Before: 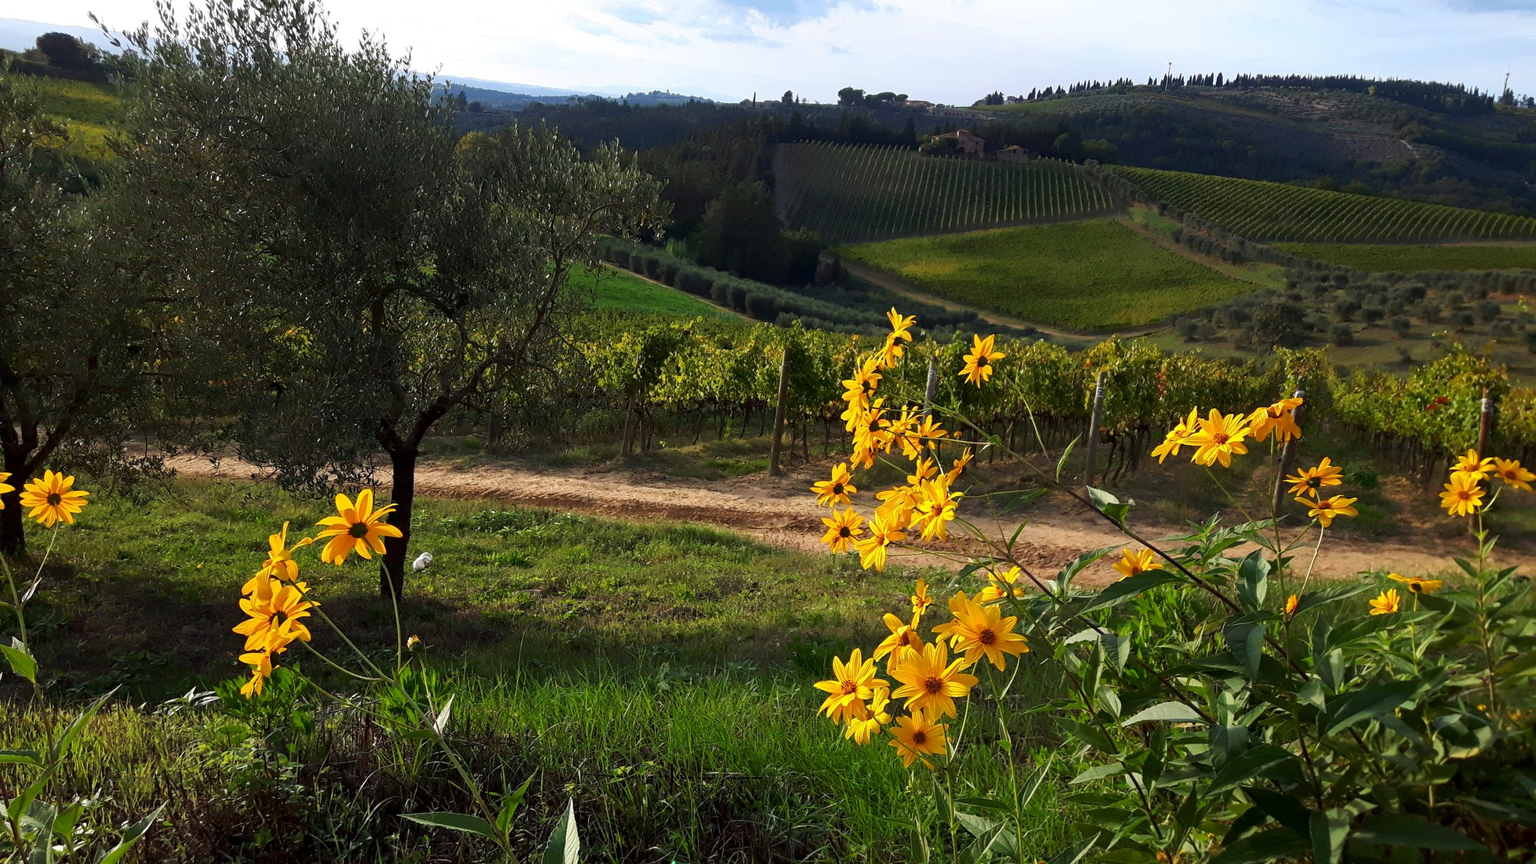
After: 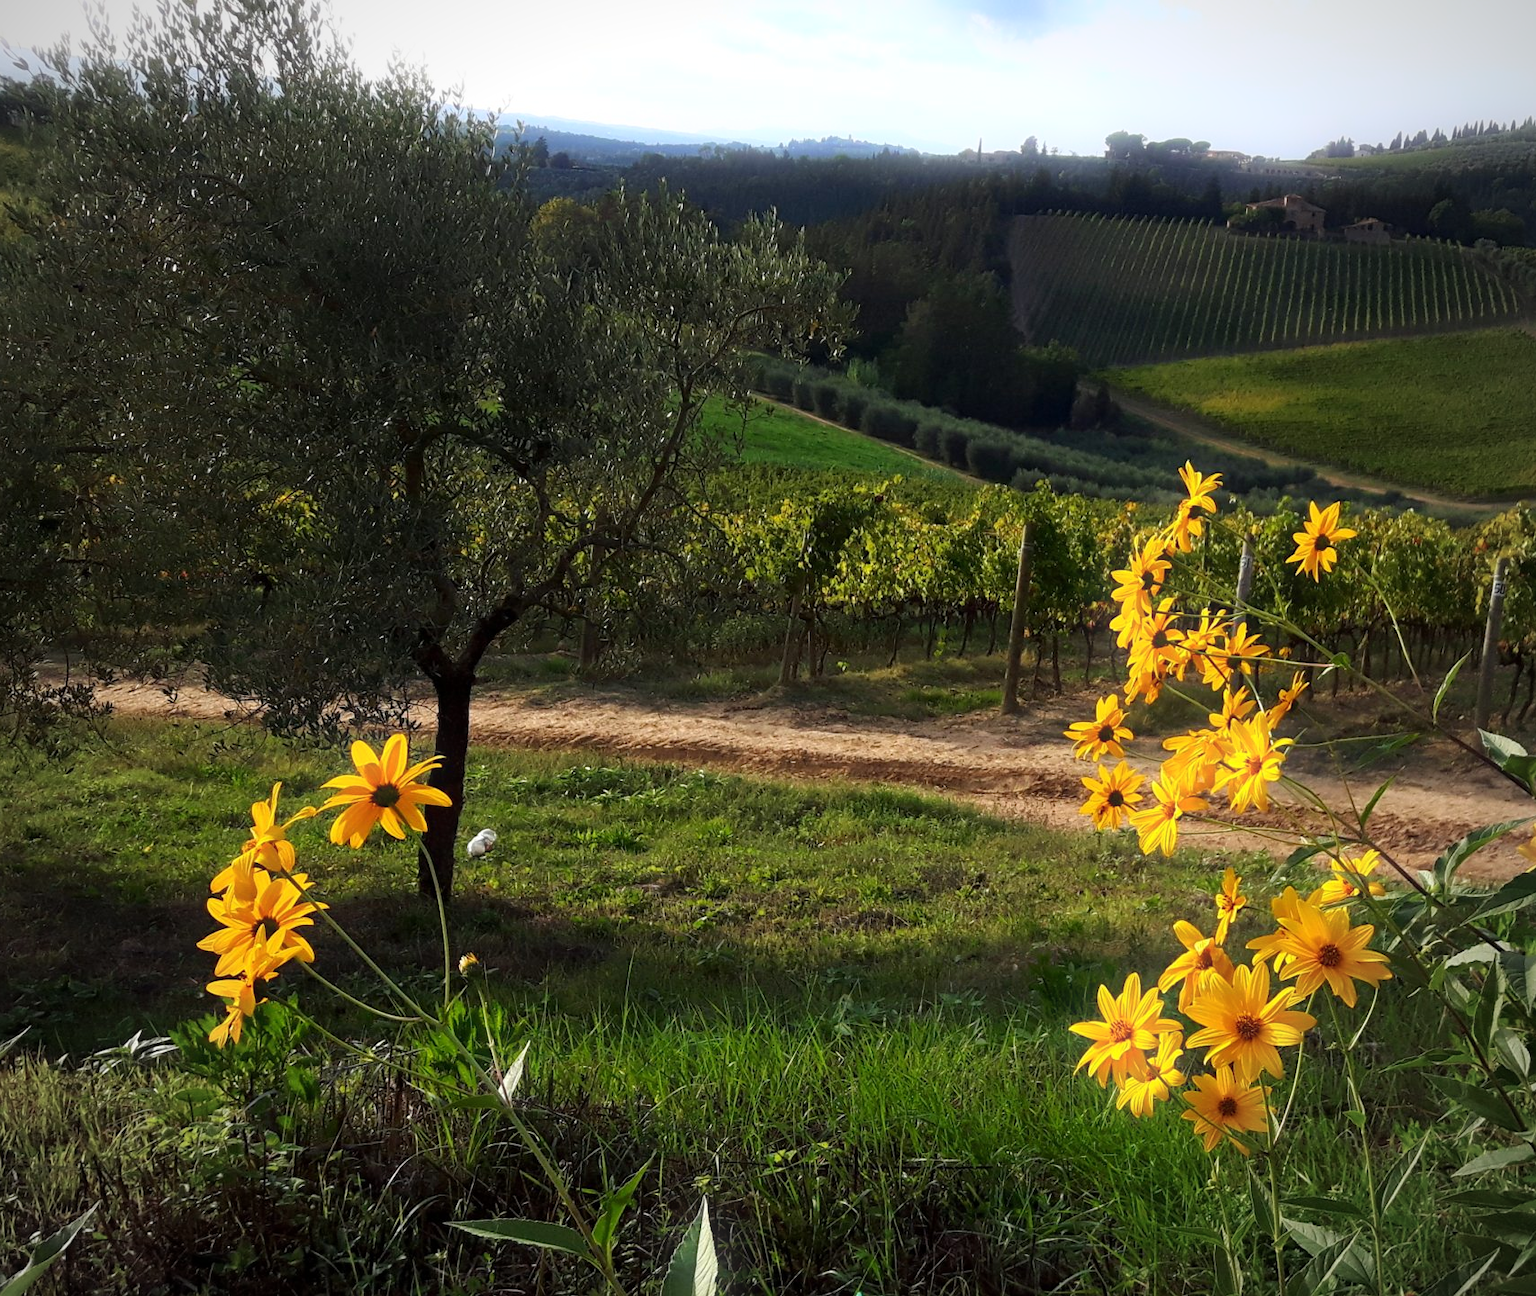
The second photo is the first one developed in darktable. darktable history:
crop and rotate: left 6.617%, right 26.717%
vignetting: fall-off radius 60.92%
bloom: size 5%, threshold 95%, strength 15%
